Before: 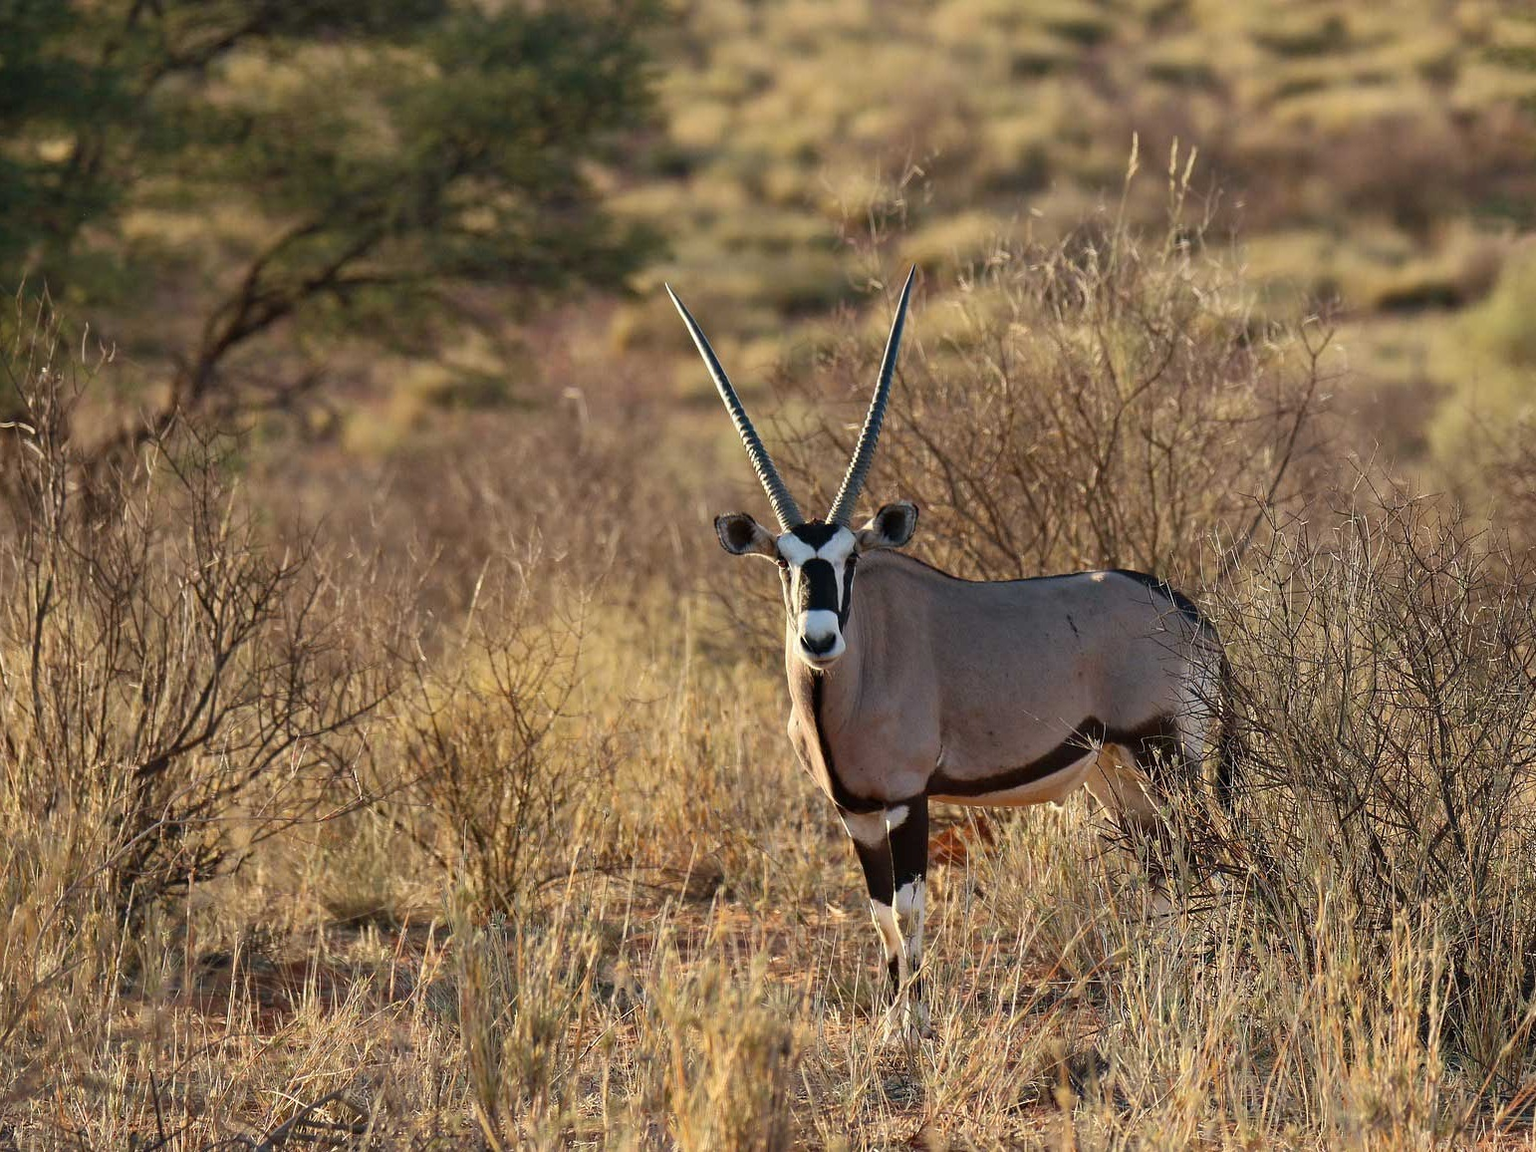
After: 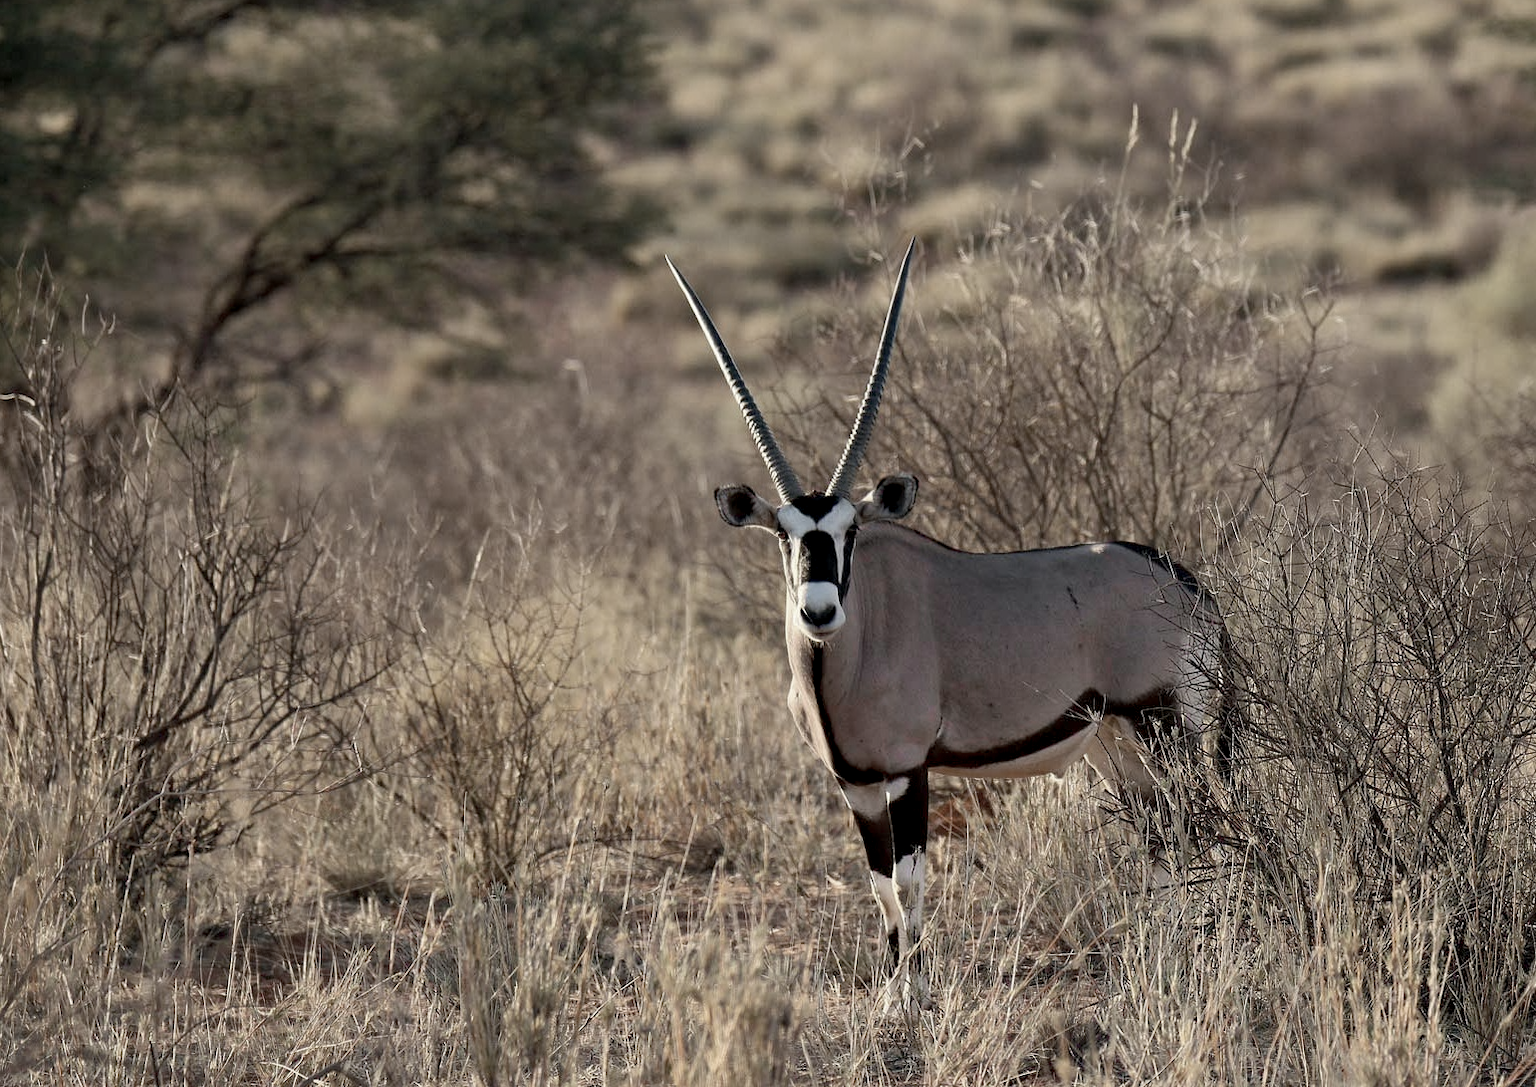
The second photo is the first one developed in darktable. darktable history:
color zones: curves: ch0 [(0, 0.6) (0.129, 0.508) (0.193, 0.483) (0.429, 0.5) (0.571, 0.5) (0.714, 0.5) (0.857, 0.5) (1, 0.6)]; ch1 [(0, 0.481) (0.112, 0.245) (0.213, 0.223) (0.429, 0.233) (0.571, 0.231) (0.683, 0.242) (0.857, 0.296) (1, 0.481)]
exposure: black level correction 0.007, compensate highlight preservation false
crop and rotate: top 2.479%, bottom 3.018%
